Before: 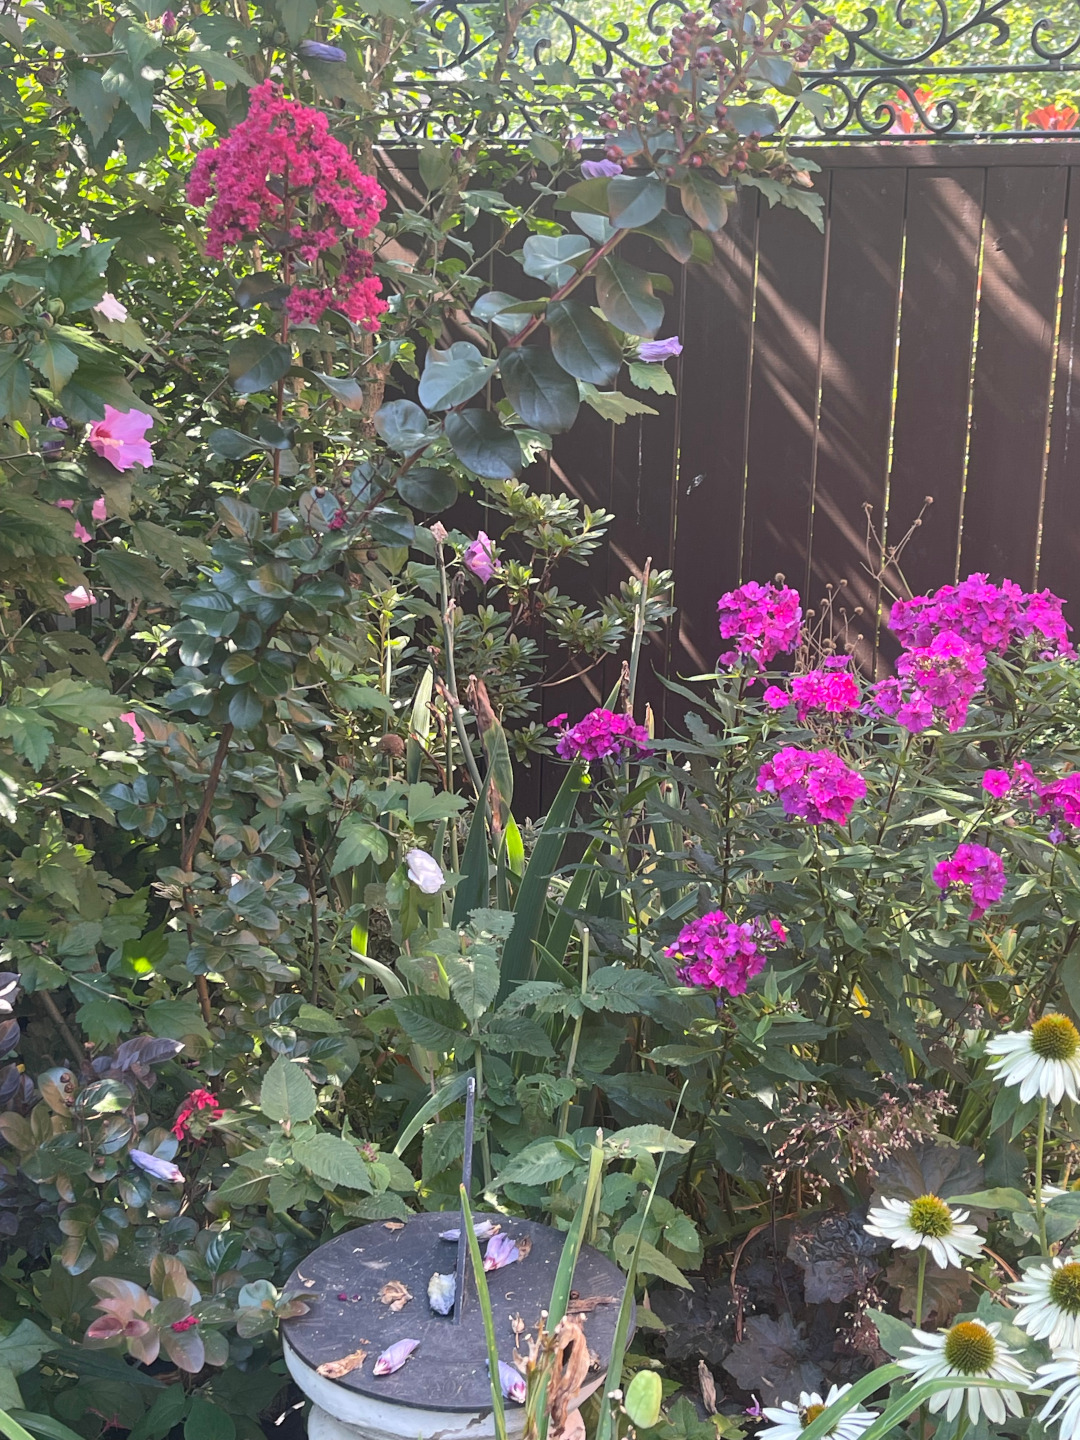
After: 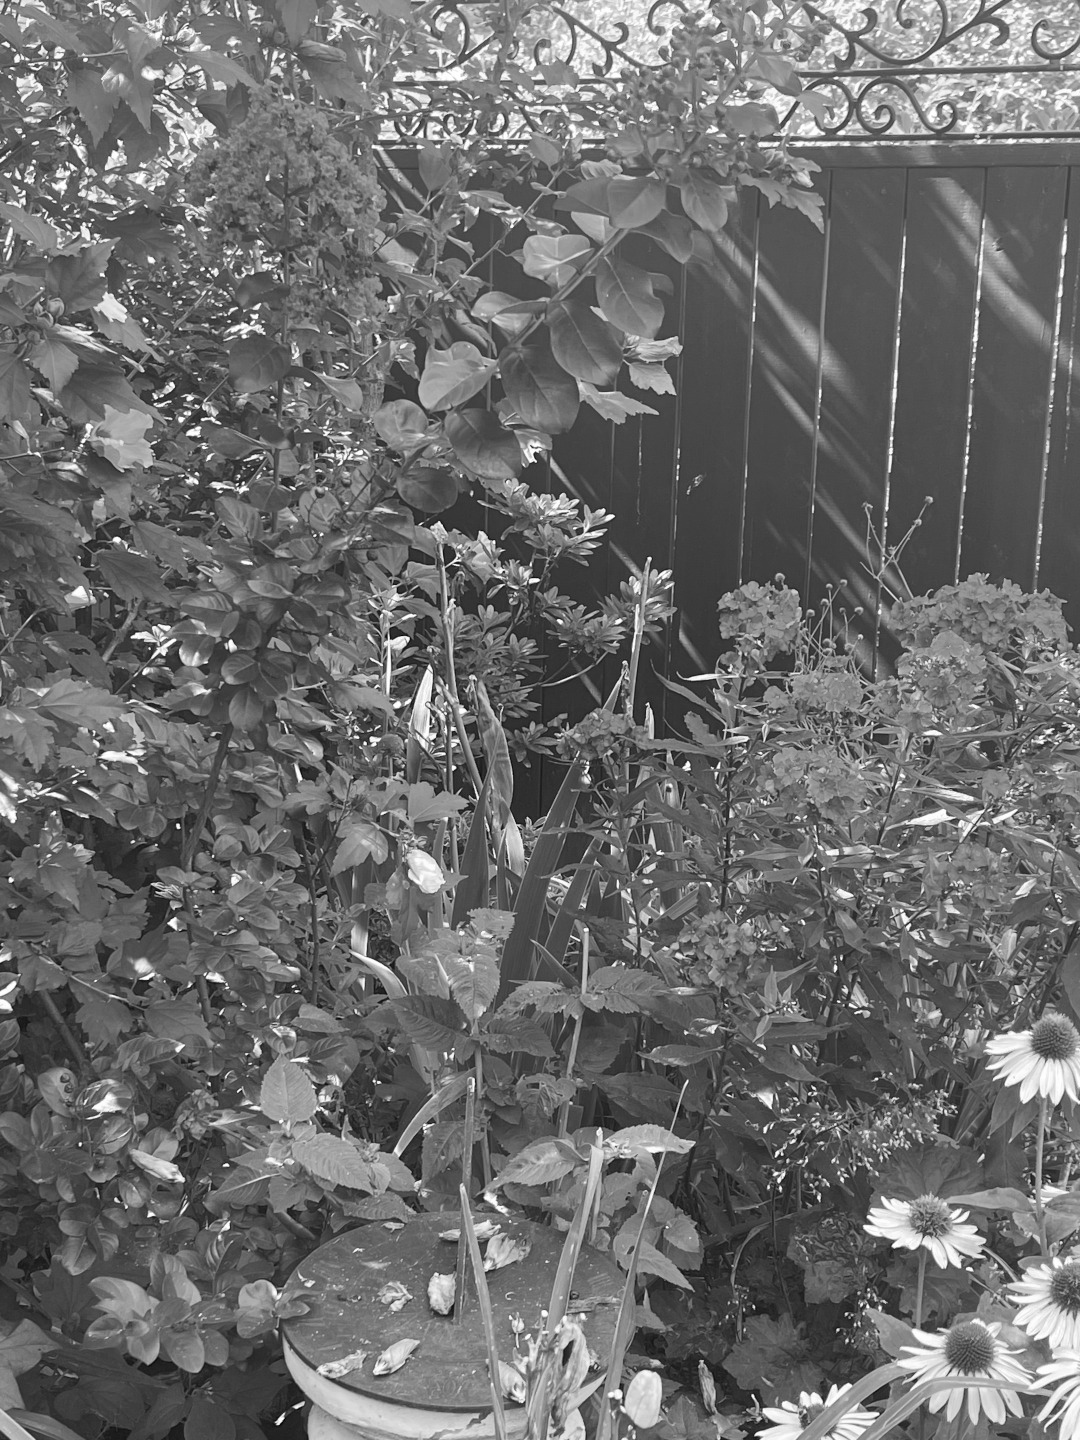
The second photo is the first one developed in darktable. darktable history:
rotate and perspective: crop left 0, crop top 0
color zones: curves: ch1 [(0, -0.394) (0.143, -0.394) (0.286, -0.394) (0.429, -0.392) (0.571, -0.391) (0.714, -0.391) (0.857, -0.391) (1, -0.394)]
